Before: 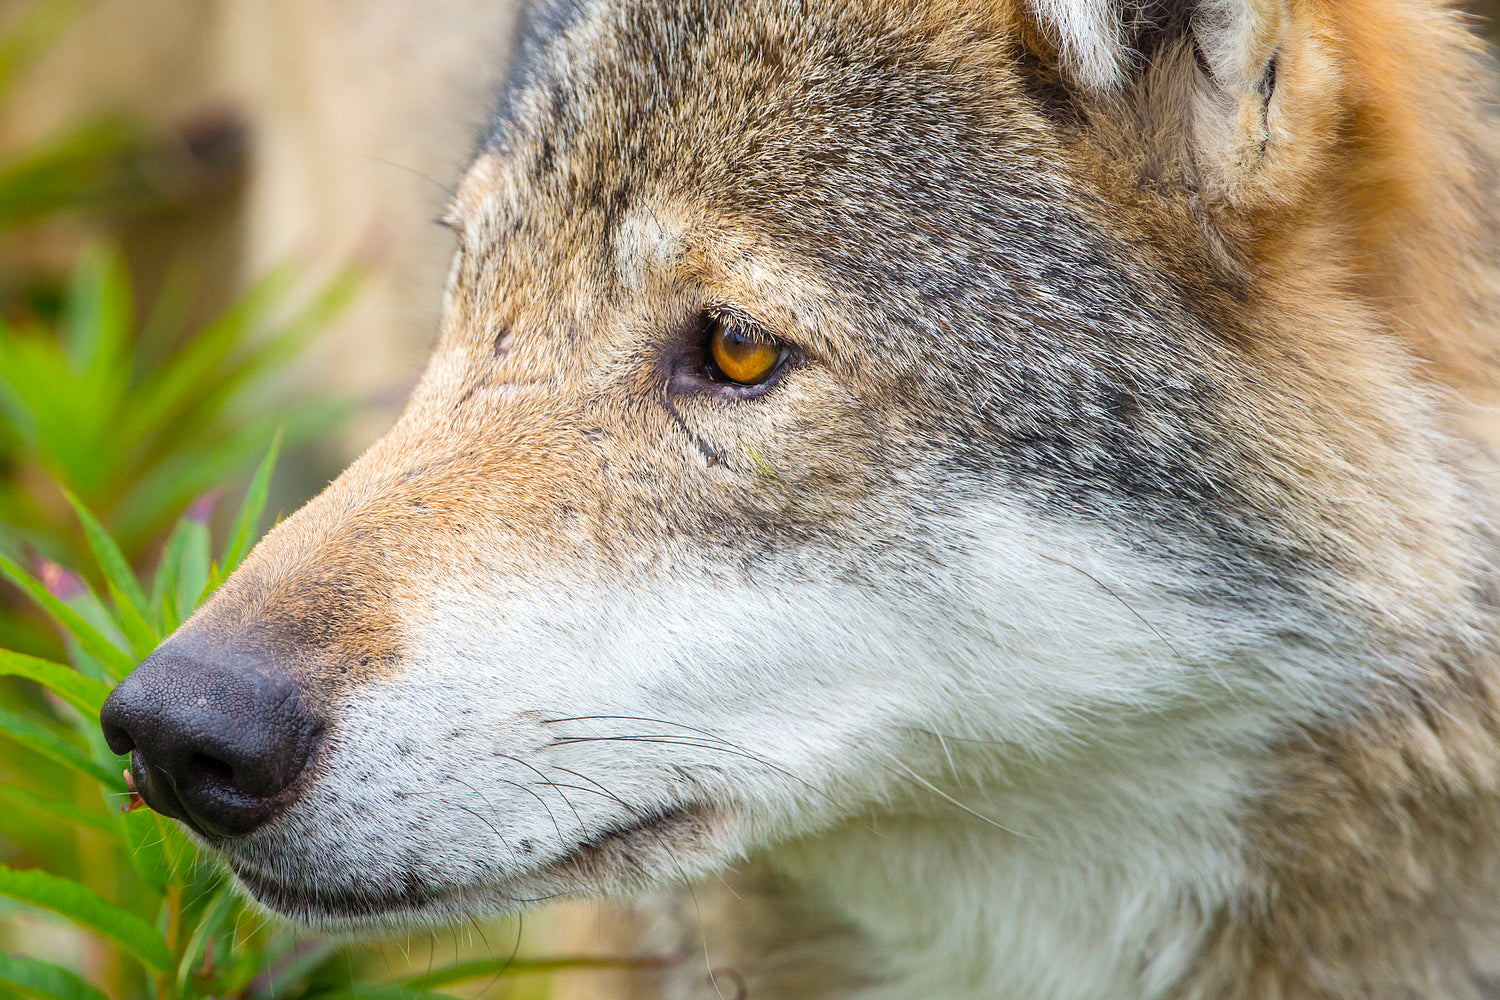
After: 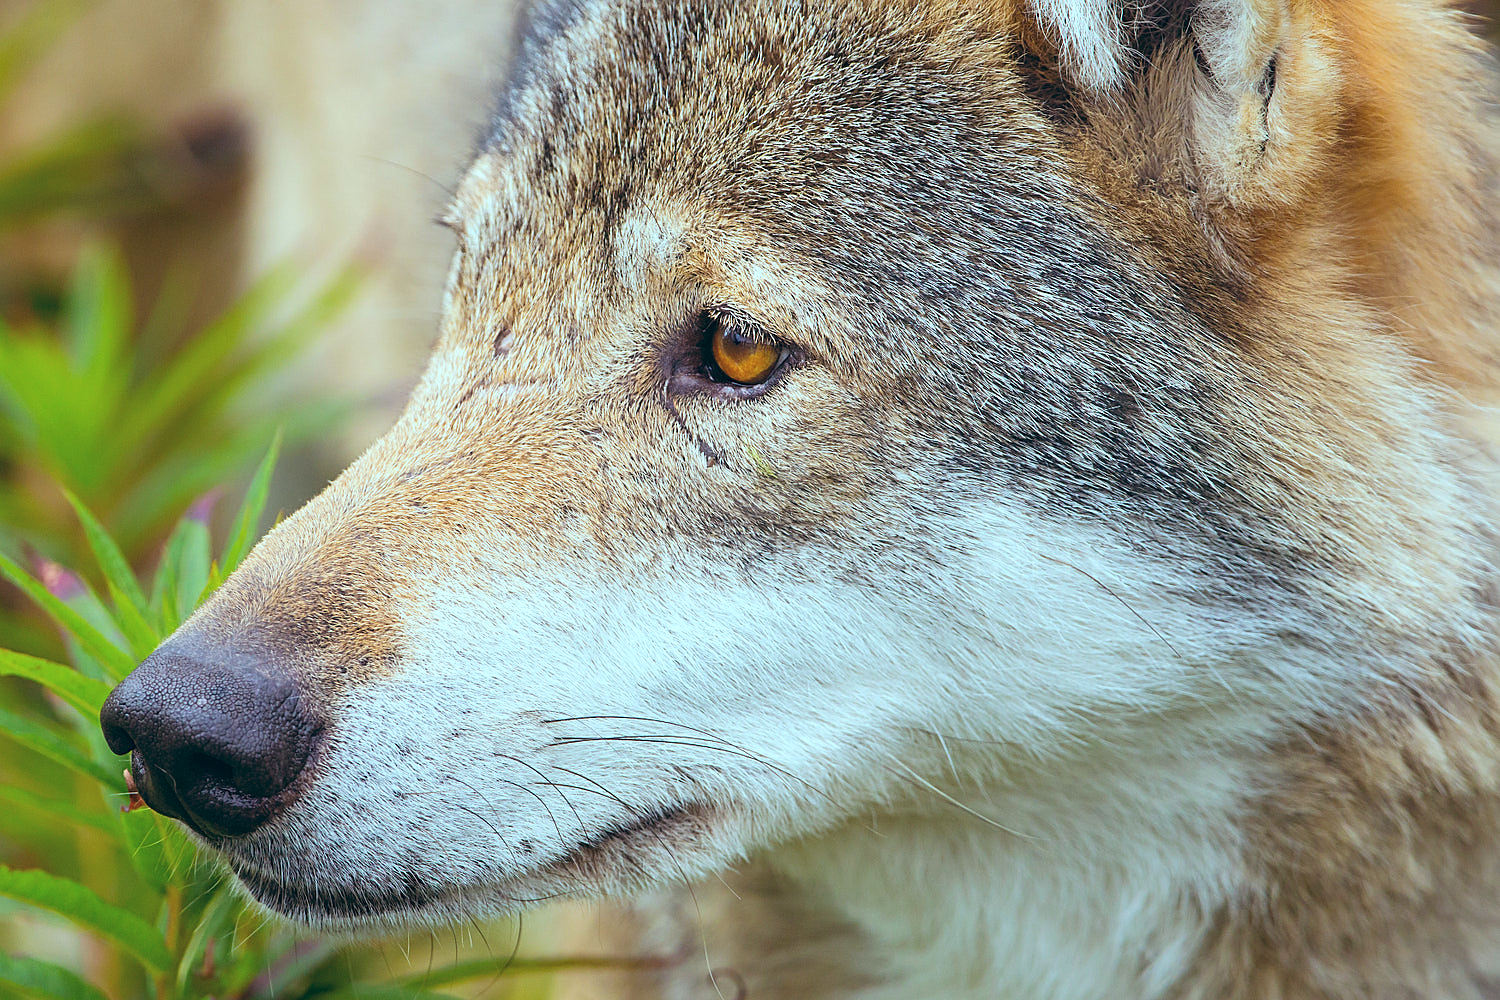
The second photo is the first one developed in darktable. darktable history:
color balance: lift [1.003, 0.993, 1.001, 1.007], gamma [1.018, 1.072, 0.959, 0.928], gain [0.974, 0.873, 1.031, 1.127]
sharpen: on, module defaults
